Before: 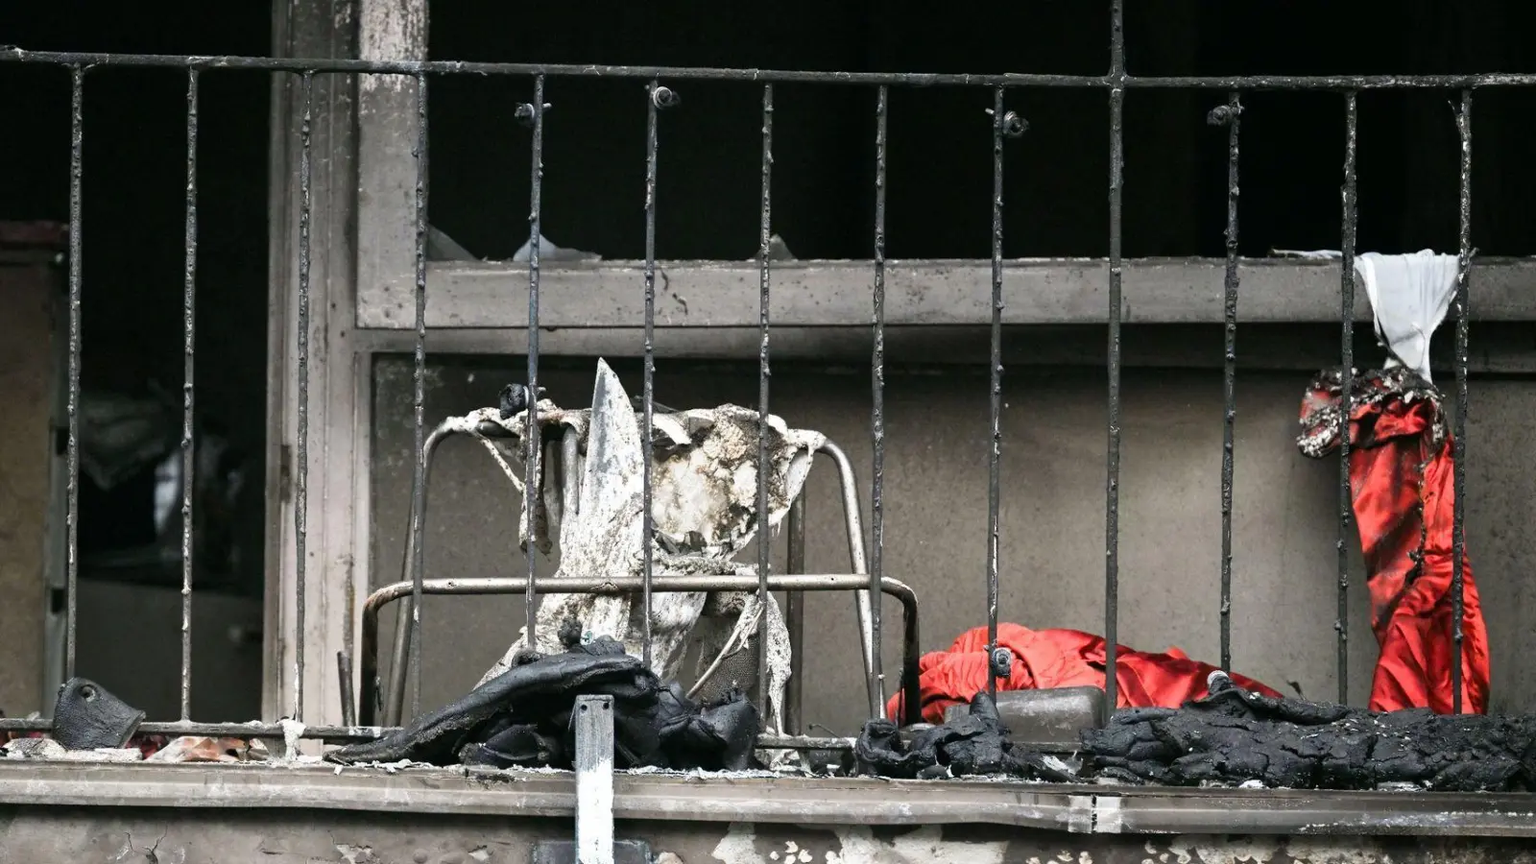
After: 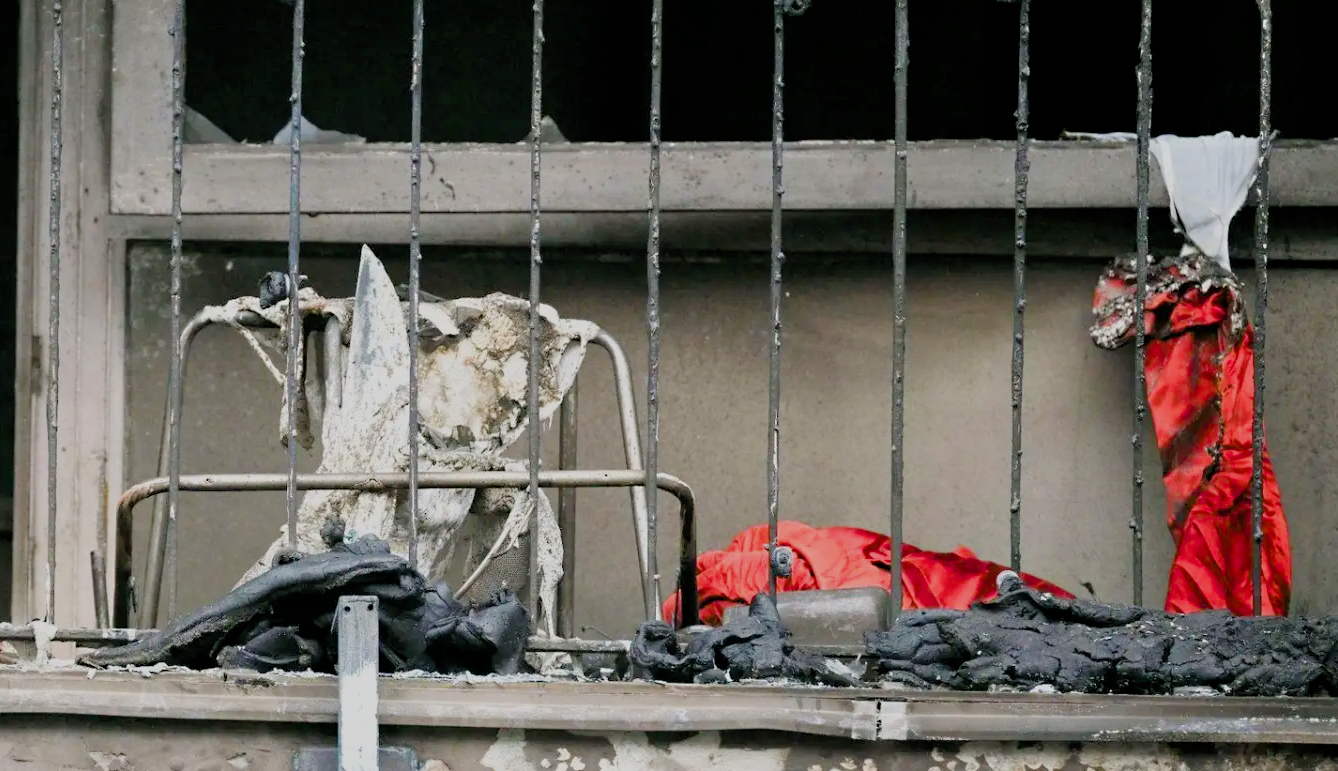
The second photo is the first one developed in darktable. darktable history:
sharpen: radius 5.287, amount 0.317, threshold 25.995
color balance rgb: perceptual saturation grading › global saturation 31.079%, perceptual brilliance grading › global brilliance 24.806%, global vibrance 20%
crop: left 16.339%, top 14.318%
filmic rgb: black relative exposure -7.02 EV, white relative exposure 6.05 EV, target black luminance 0%, hardness 2.73, latitude 61.71%, contrast 0.691, highlights saturation mix 10.67%, shadows ↔ highlights balance -0.093%, iterations of high-quality reconstruction 0
